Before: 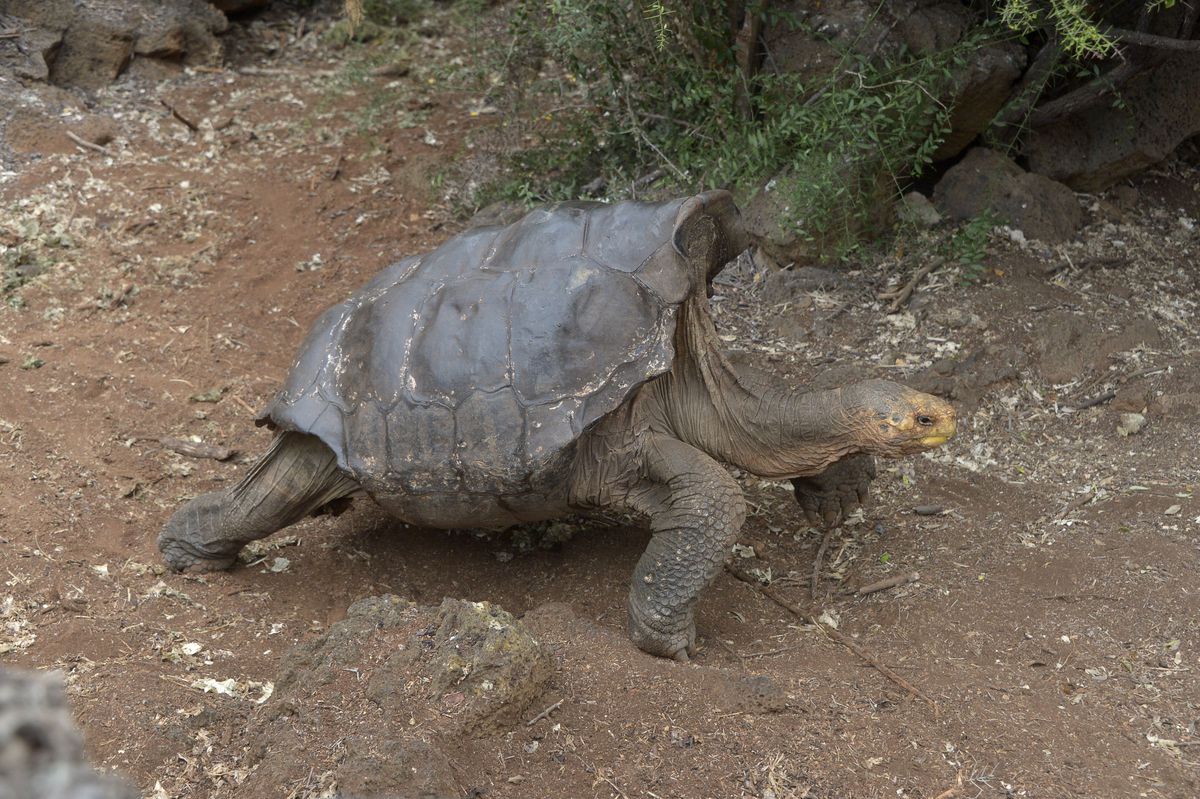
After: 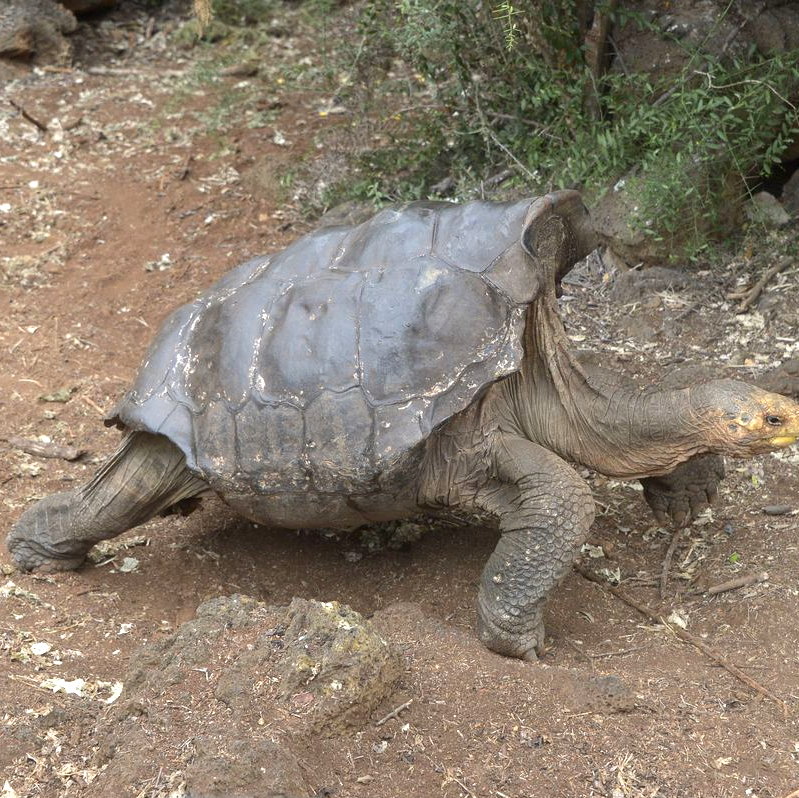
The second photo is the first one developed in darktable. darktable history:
crop and rotate: left 12.648%, right 20.685%
exposure: black level correction 0, exposure 0.7 EV, compensate exposure bias true, compensate highlight preservation false
